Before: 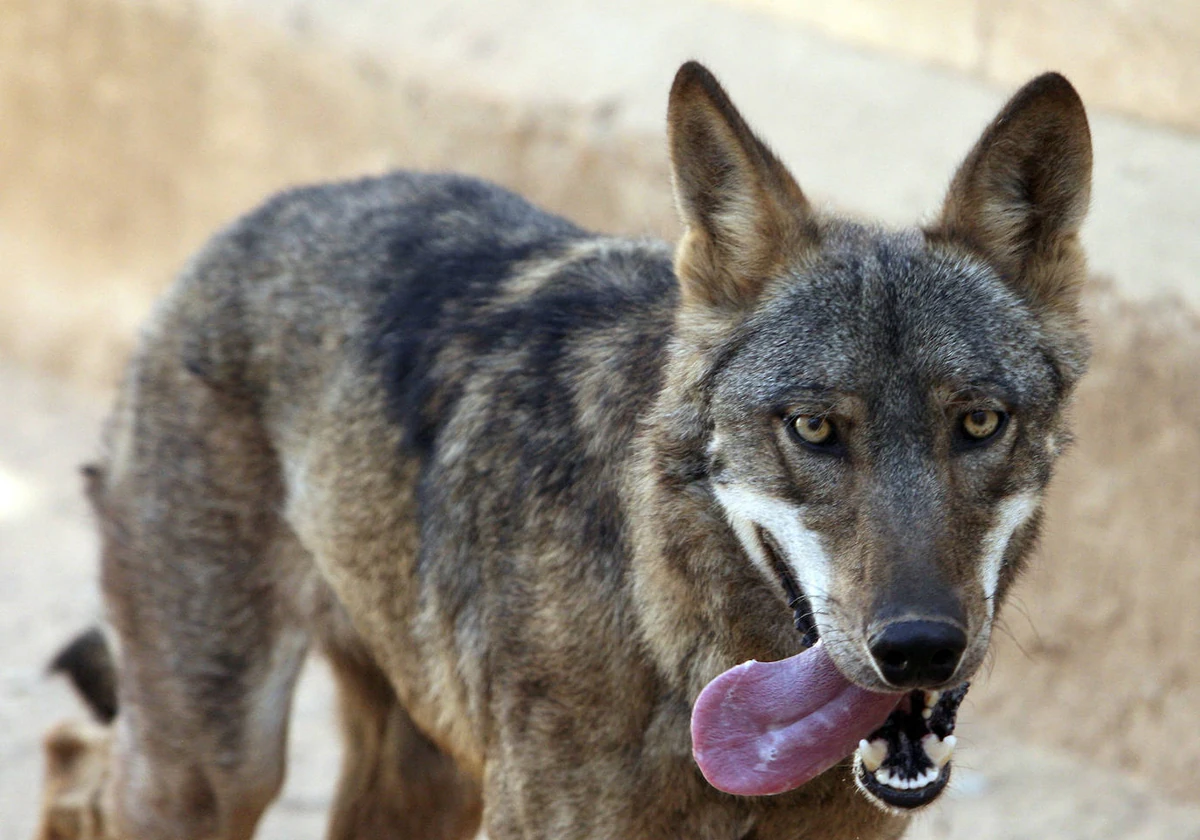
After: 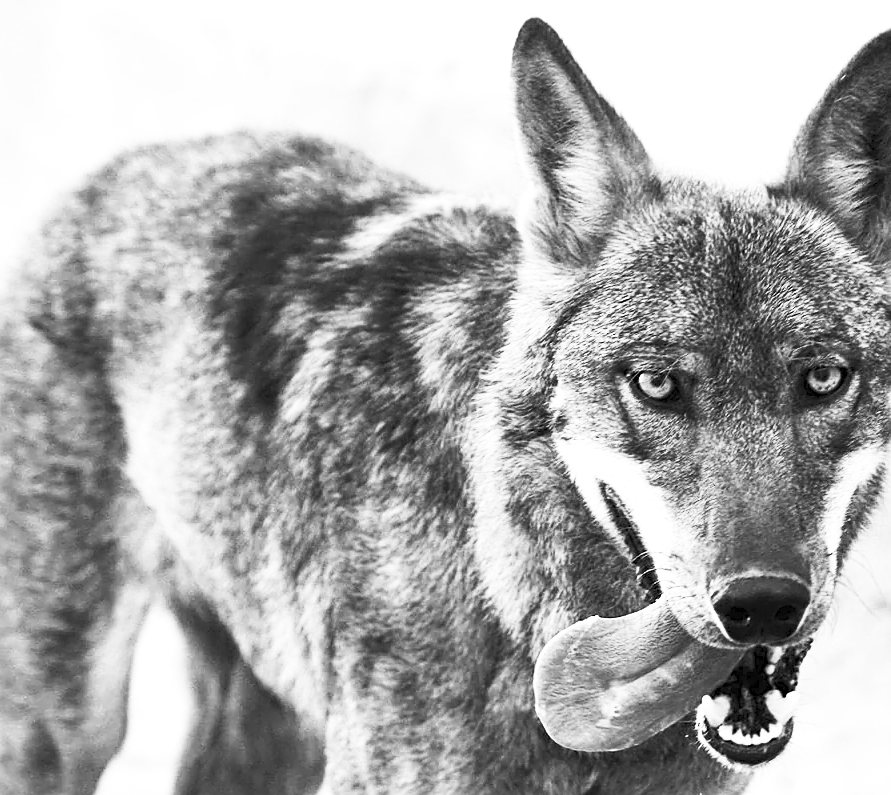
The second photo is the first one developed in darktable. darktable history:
exposure: exposure 0.6 EV, compensate highlight preservation false
shadows and highlights: shadows 25.02, highlights -23.56
sharpen: on, module defaults
contrast brightness saturation: contrast 0.548, brightness 0.484, saturation -1
crop and rotate: left 13.161%, top 5.315%, right 12.562%
